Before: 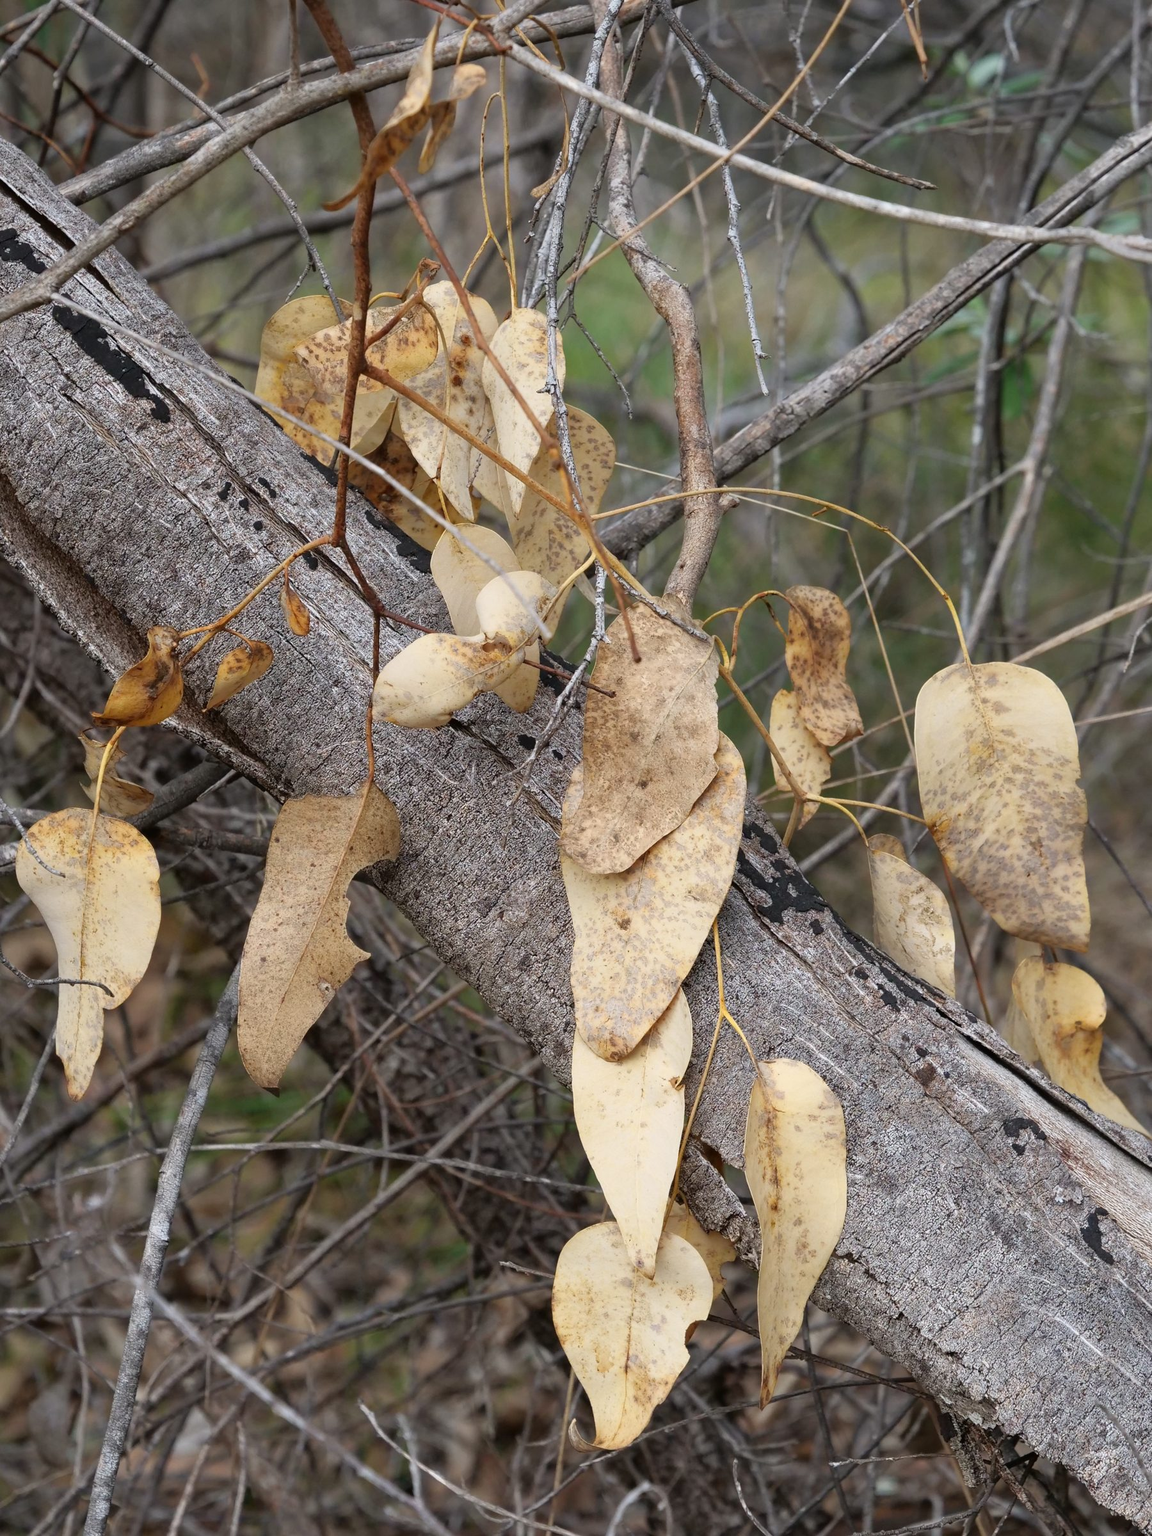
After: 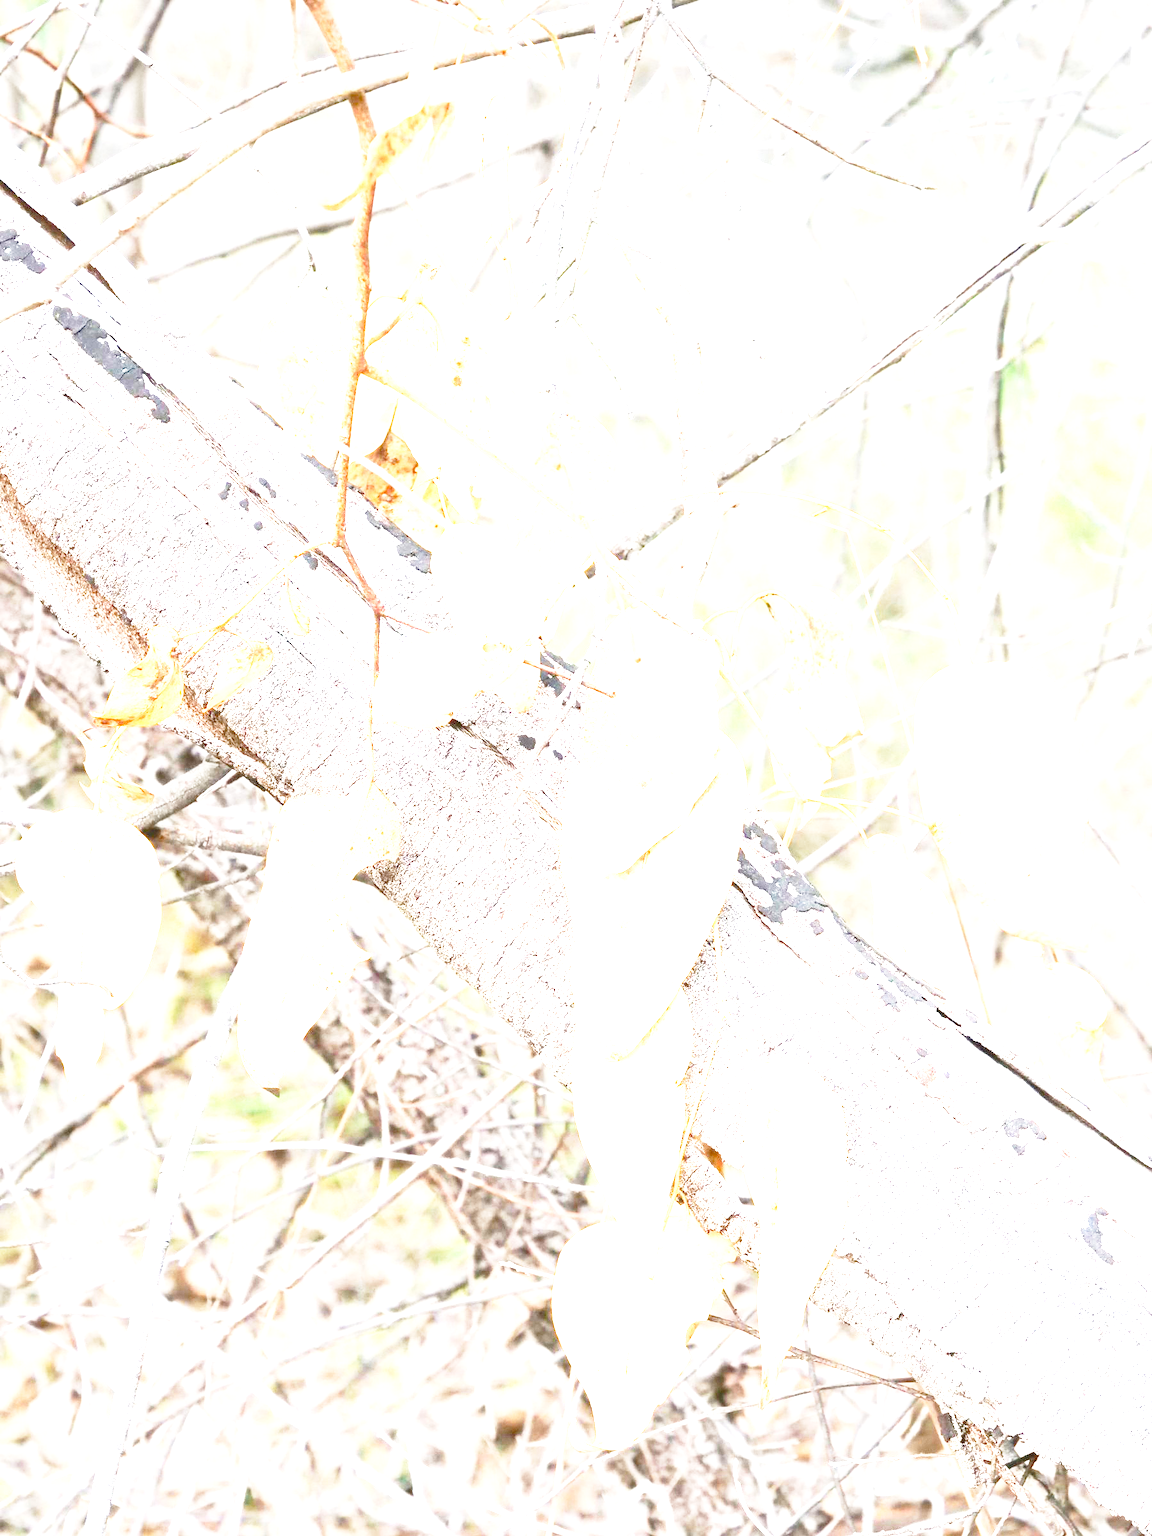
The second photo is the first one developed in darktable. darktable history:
grain: coarseness 0.09 ISO, strength 10%
base curve: curves: ch0 [(0, 0) (0.028, 0.03) (0.121, 0.232) (0.46, 0.748) (0.859, 0.968) (1, 1)], preserve colors none
exposure: black level correction 0, exposure 4 EV, compensate exposure bias true, compensate highlight preservation false
